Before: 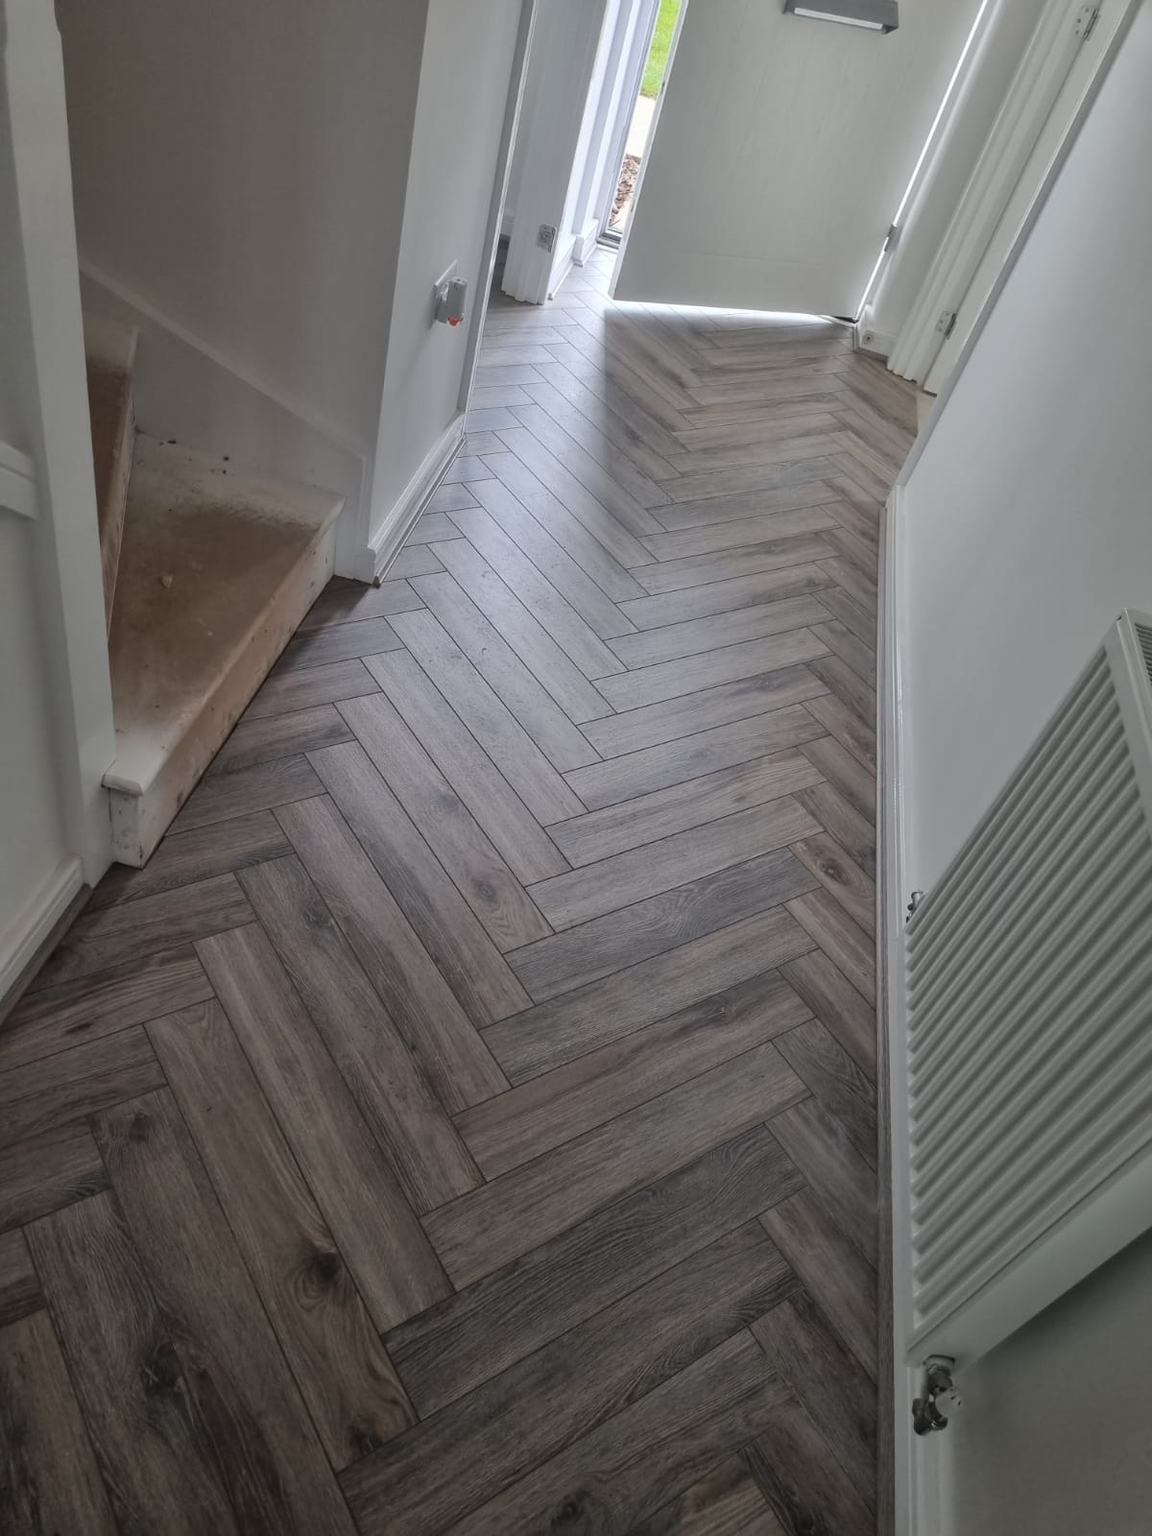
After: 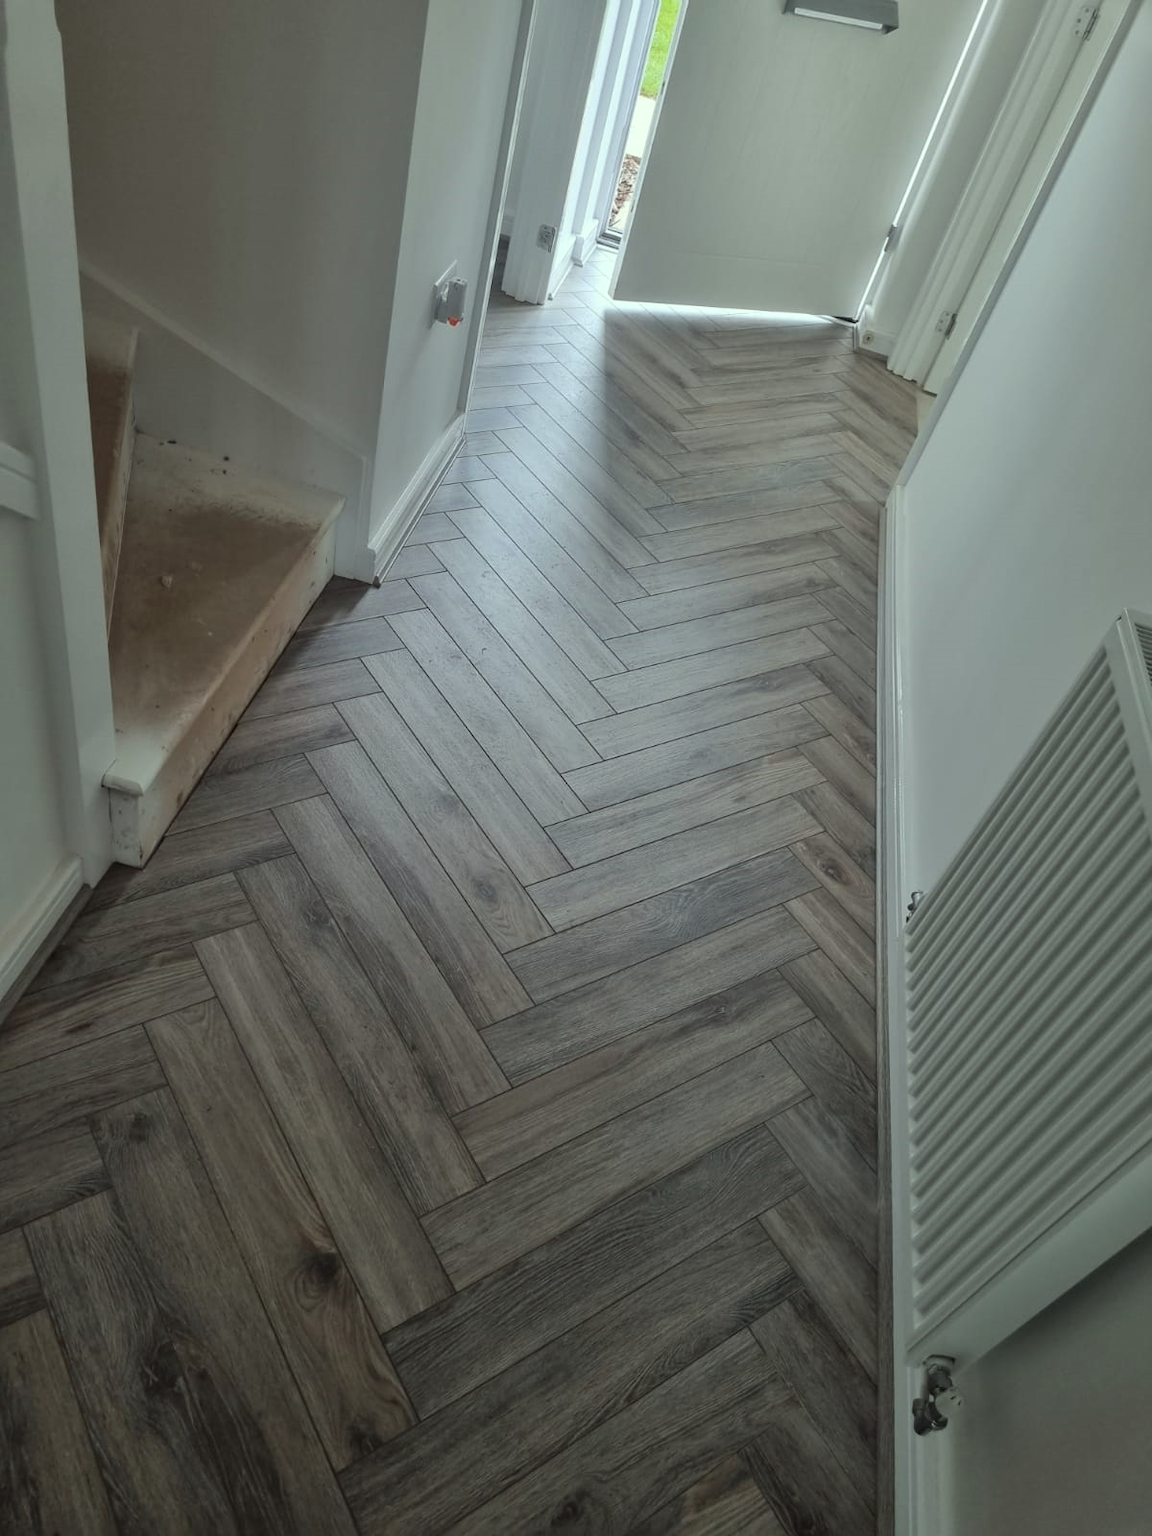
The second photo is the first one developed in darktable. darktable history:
color correction: highlights a* -8.24, highlights b* 3.48
